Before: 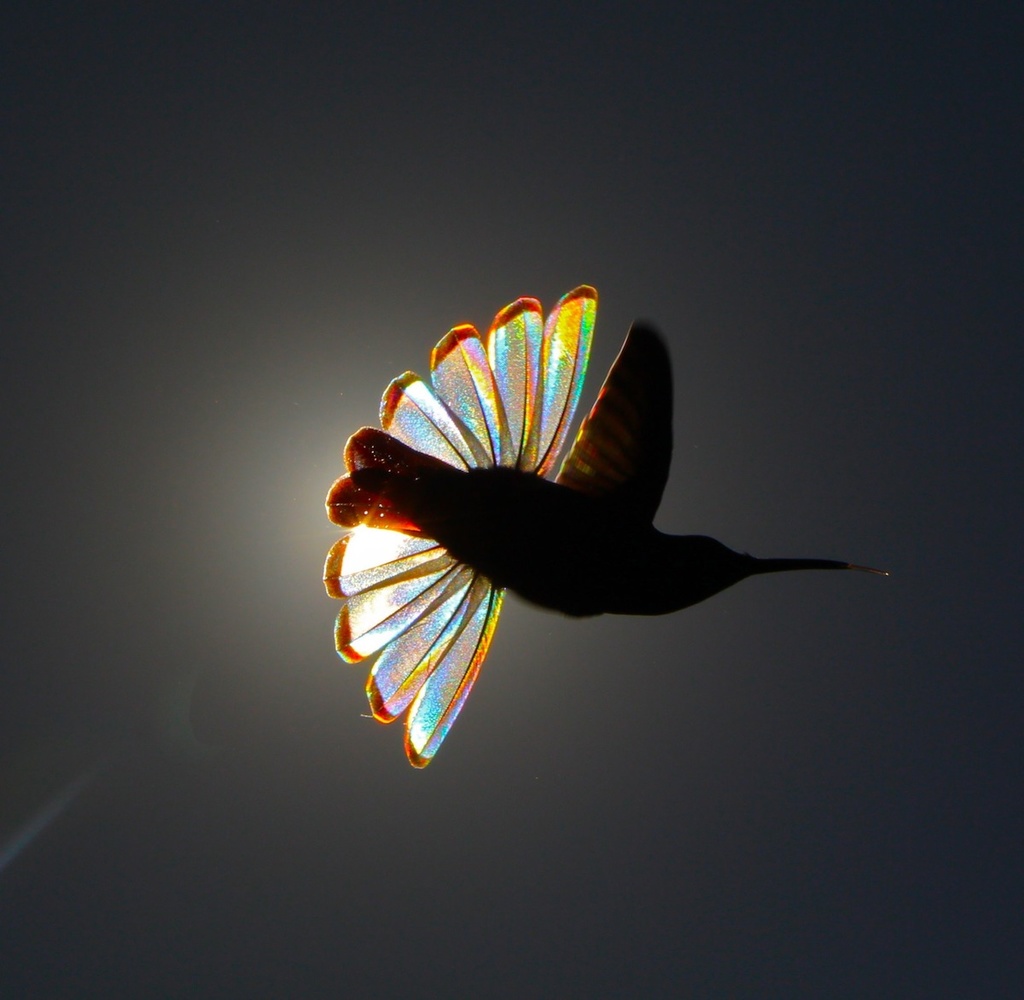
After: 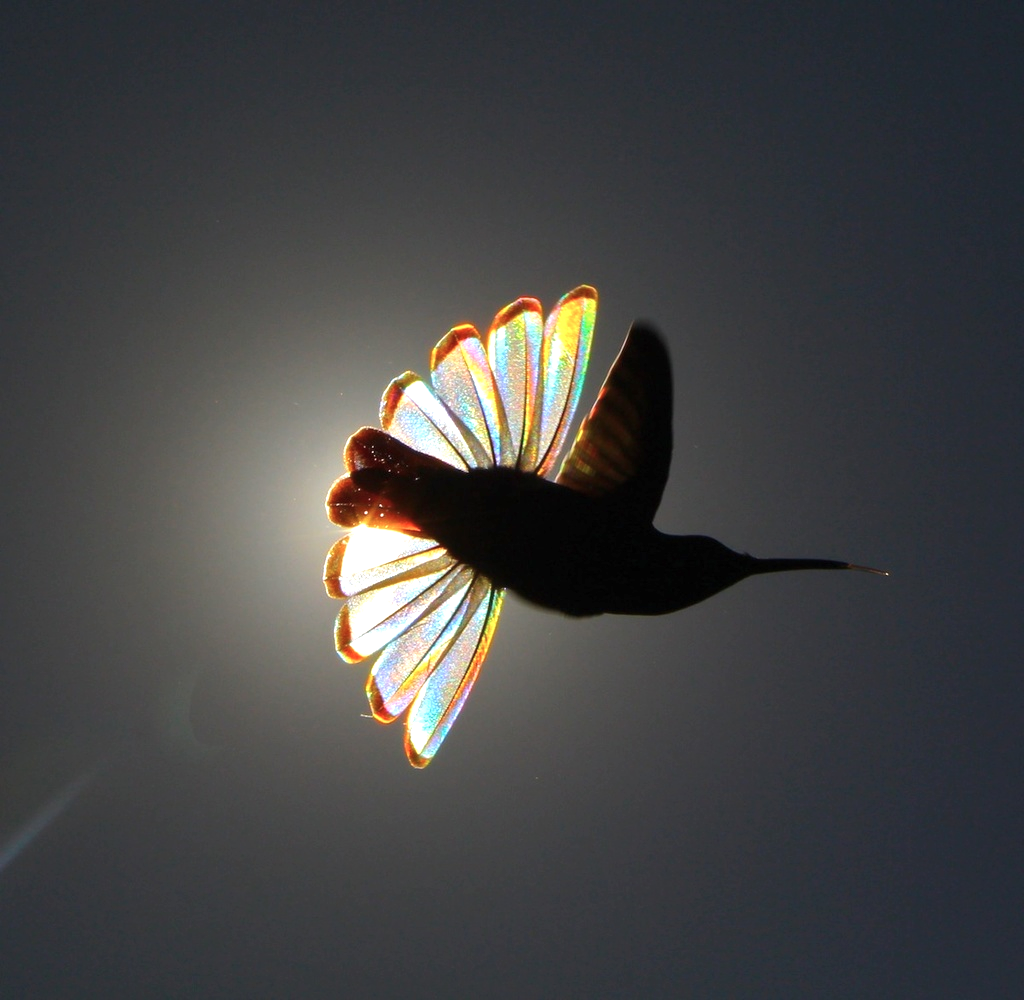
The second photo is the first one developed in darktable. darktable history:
contrast brightness saturation: saturation -0.158
exposure: black level correction 0, exposure 0.702 EV, compensate highlight preservation false
